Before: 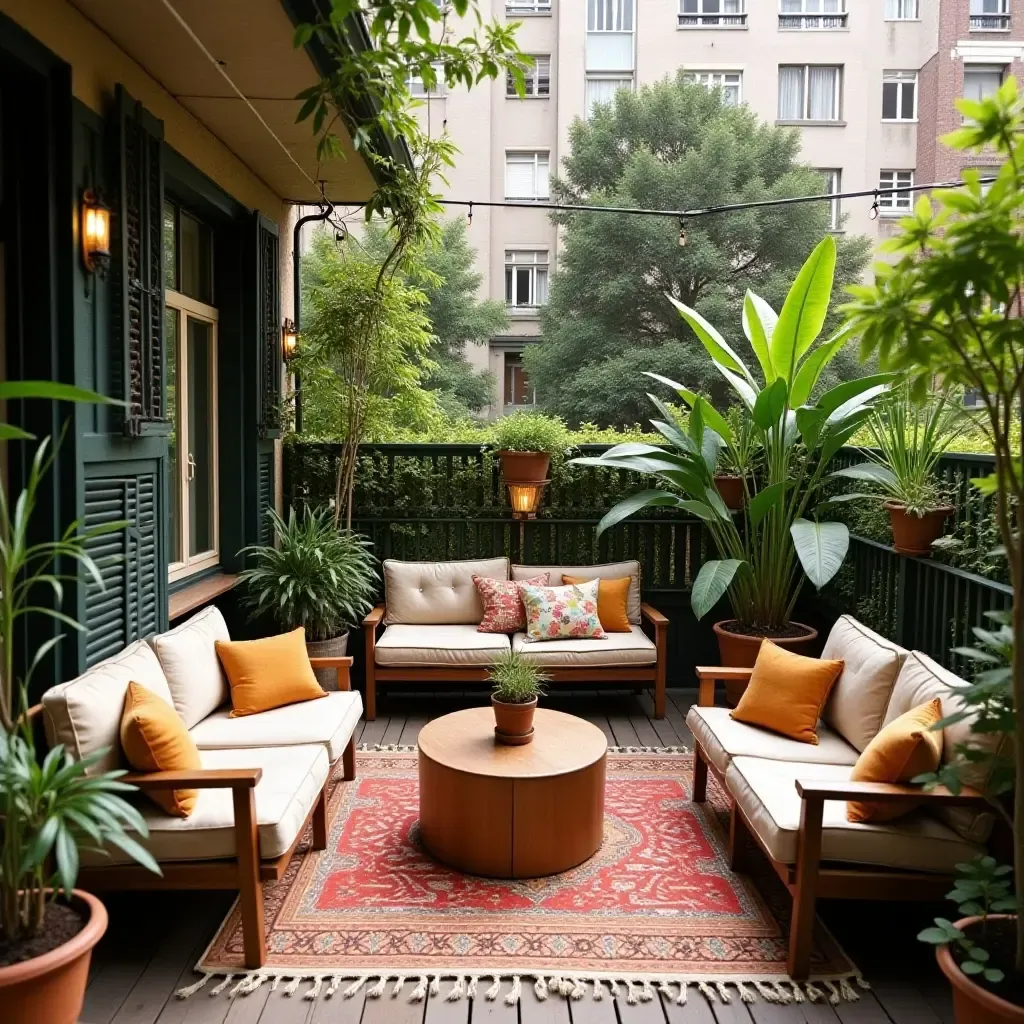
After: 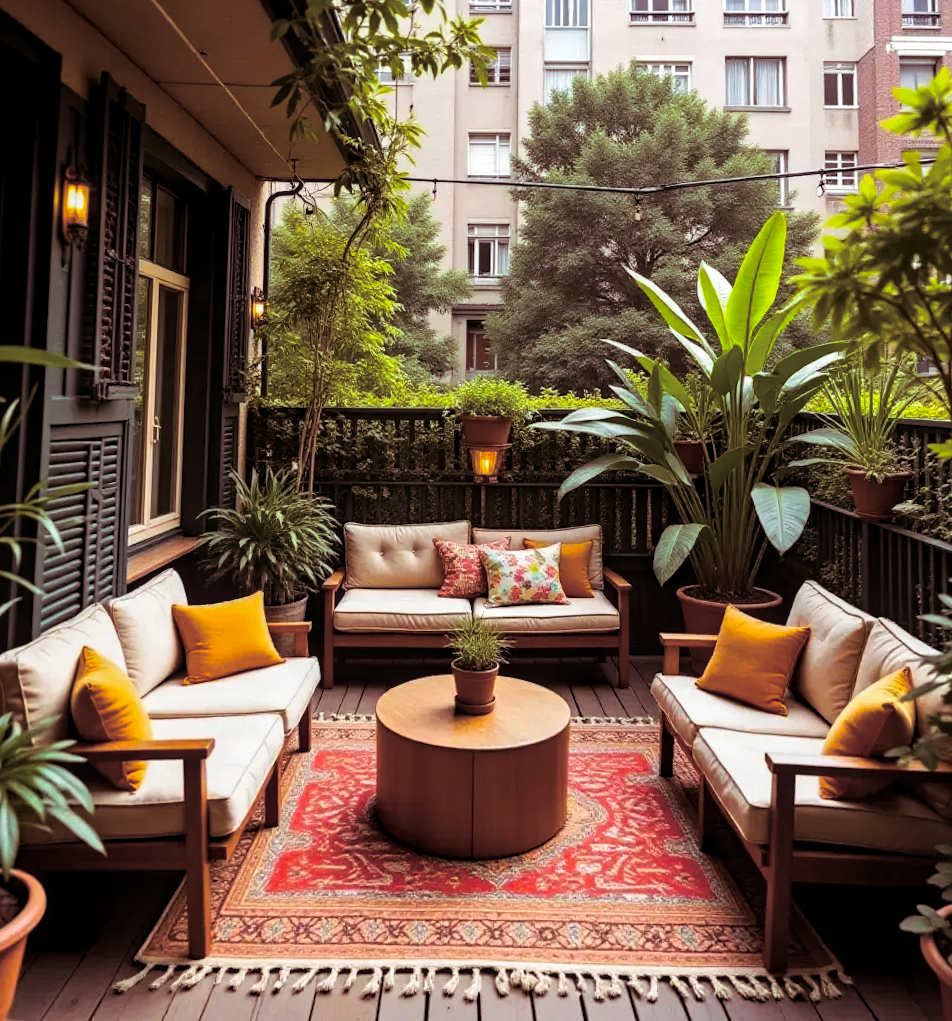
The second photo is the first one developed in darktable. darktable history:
split-toning: shadows › saturation 0.41, highlights › saturation 0, compress 33.55%
rotate and perspective: rotation 0.215°, lens shift (vertical) -0.139, crop left 0.069, crop right 0.939, crop top 0.002, crop bottom 0.996
local contrast: on, module defaults
haze removal: compatibility mode true, adaptive false
color balance rgb: linear chroma grading › global chroma 15%, perceptual saturation grading › global saturation 30%
